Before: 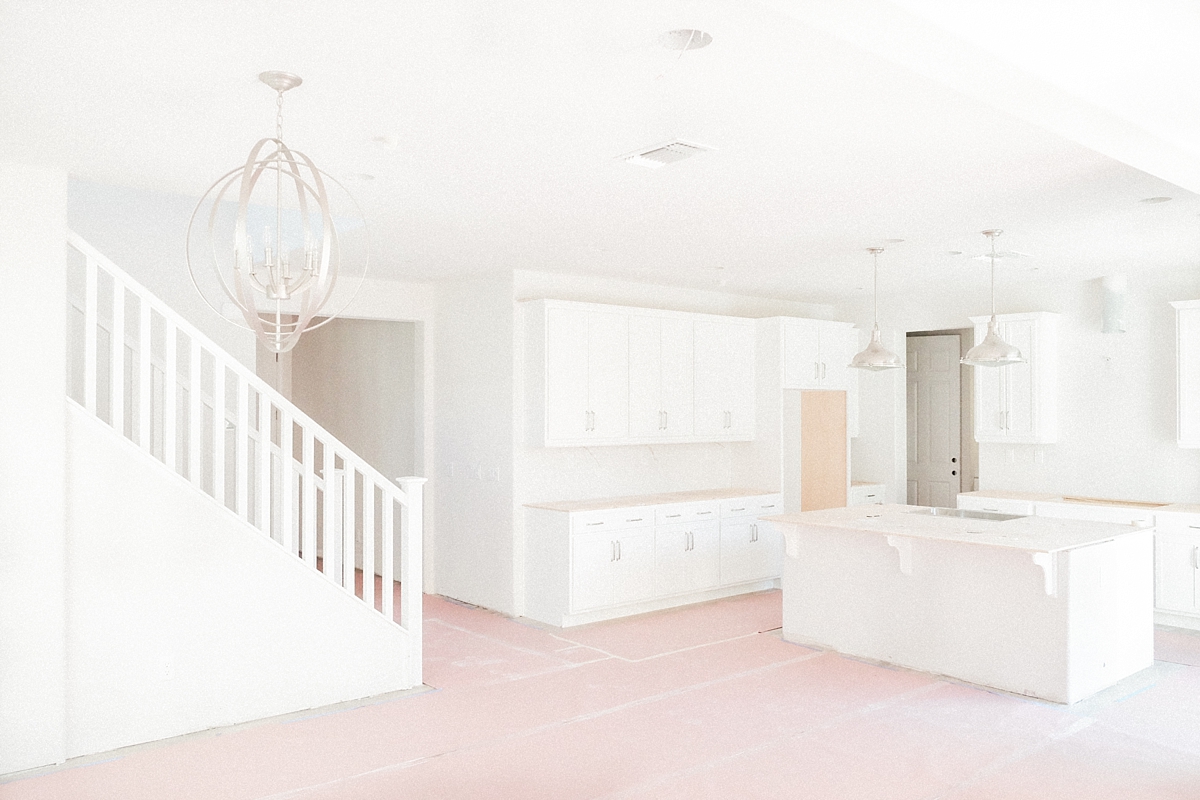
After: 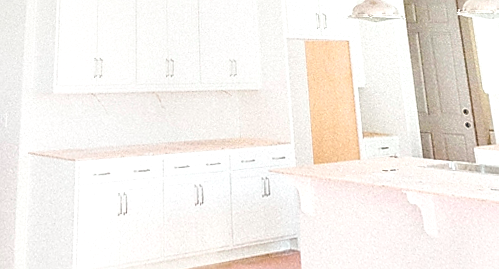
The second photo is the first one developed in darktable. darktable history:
crop: left 36.607%, top 34.735%, right 13.146%, bottom 30.611%
tone curve: curves: ch0 [(0, 0.014) (0.12, 0.096) (0.386, 0.49) (0.54, 0.684) (0.751, 0.855) (0.89, 0.943) (0.998, 0.989)]; ch1 [(0, 0) (0.133, 0.099) (0.437, 0.41) (0.5, 0.5) (0.517, 0.536) (0.548, 0.575) (0.582, 0.631) (0.627, 0.688) (0.836, 0.868) (1, 1)]; ch2 [(0, 0) (0.374, 0.341) (0.456, 0.443) (0.478, 0.49) (0.501, 0.5) (0.528, 0.538) (0.55, 0.6) (0.572, 0.63) (0.702, 0.765) (1, 1)], color space Lab, independent channels, preserve colors none
sharpen: on, module defaults
local contrast: highlights 0%, shadows 0%, detail 300%, midtone range 0.3
exposure: compensate exposure bias true, compensate highlight preservation false
rotate and perspective: rotation 0.72°, lens shift (vertical) -0.352, lens shift (horizontal) -0.051, crop left 0.152, crop right 0.859, crop top 0.019, crop bottom 0.964
tone equalizer: on, module defaults
